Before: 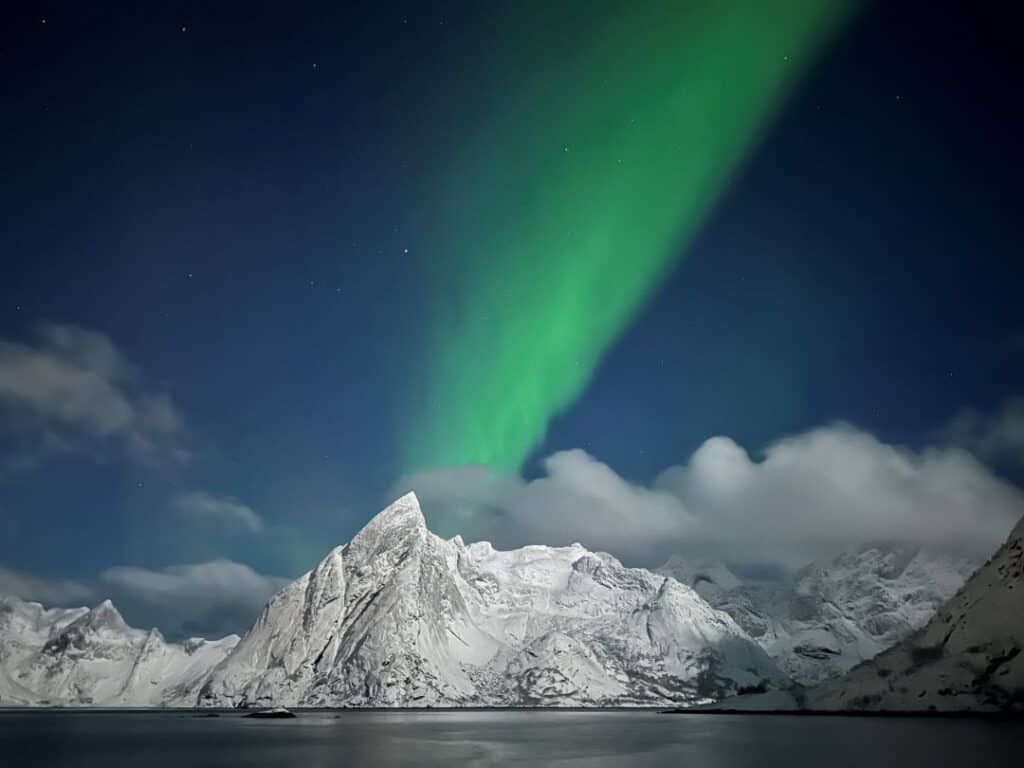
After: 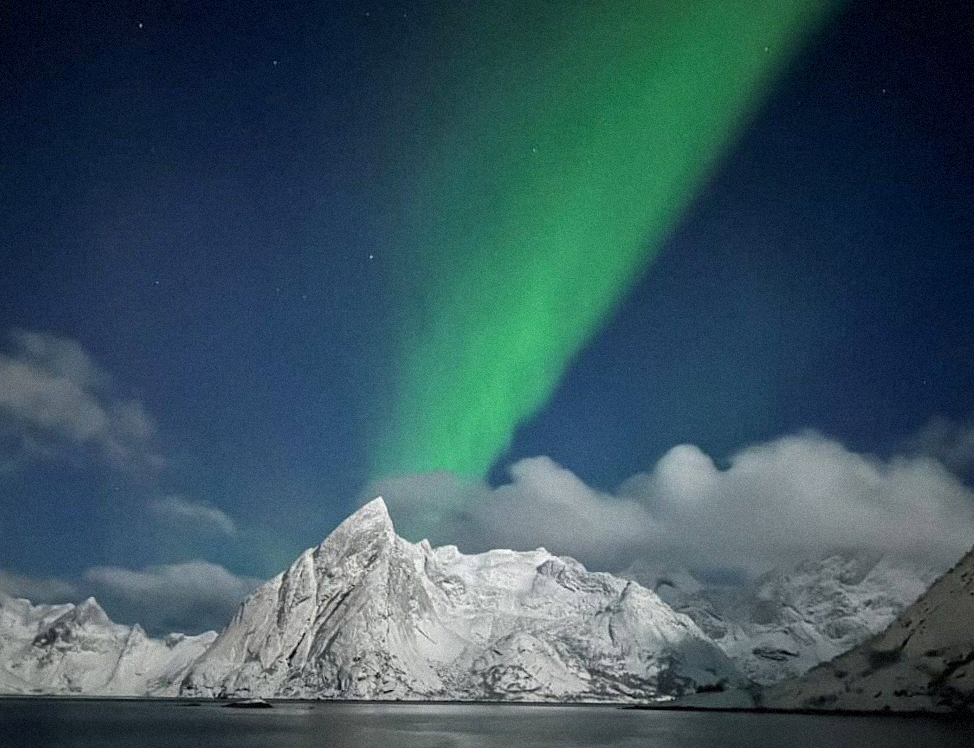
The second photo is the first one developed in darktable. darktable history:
grain: mid-tones bias 0%
rotate and perspective: rotation 0.074°, lens shift (vertical) 0.096, lens shift (horizontal) -0.041, crop left 0.043, crop right 0.952, crop top 0.024, crop bottom 0.979
shadows and highlights: shadows 37.27, highlights -28.18, soften with gaussian
